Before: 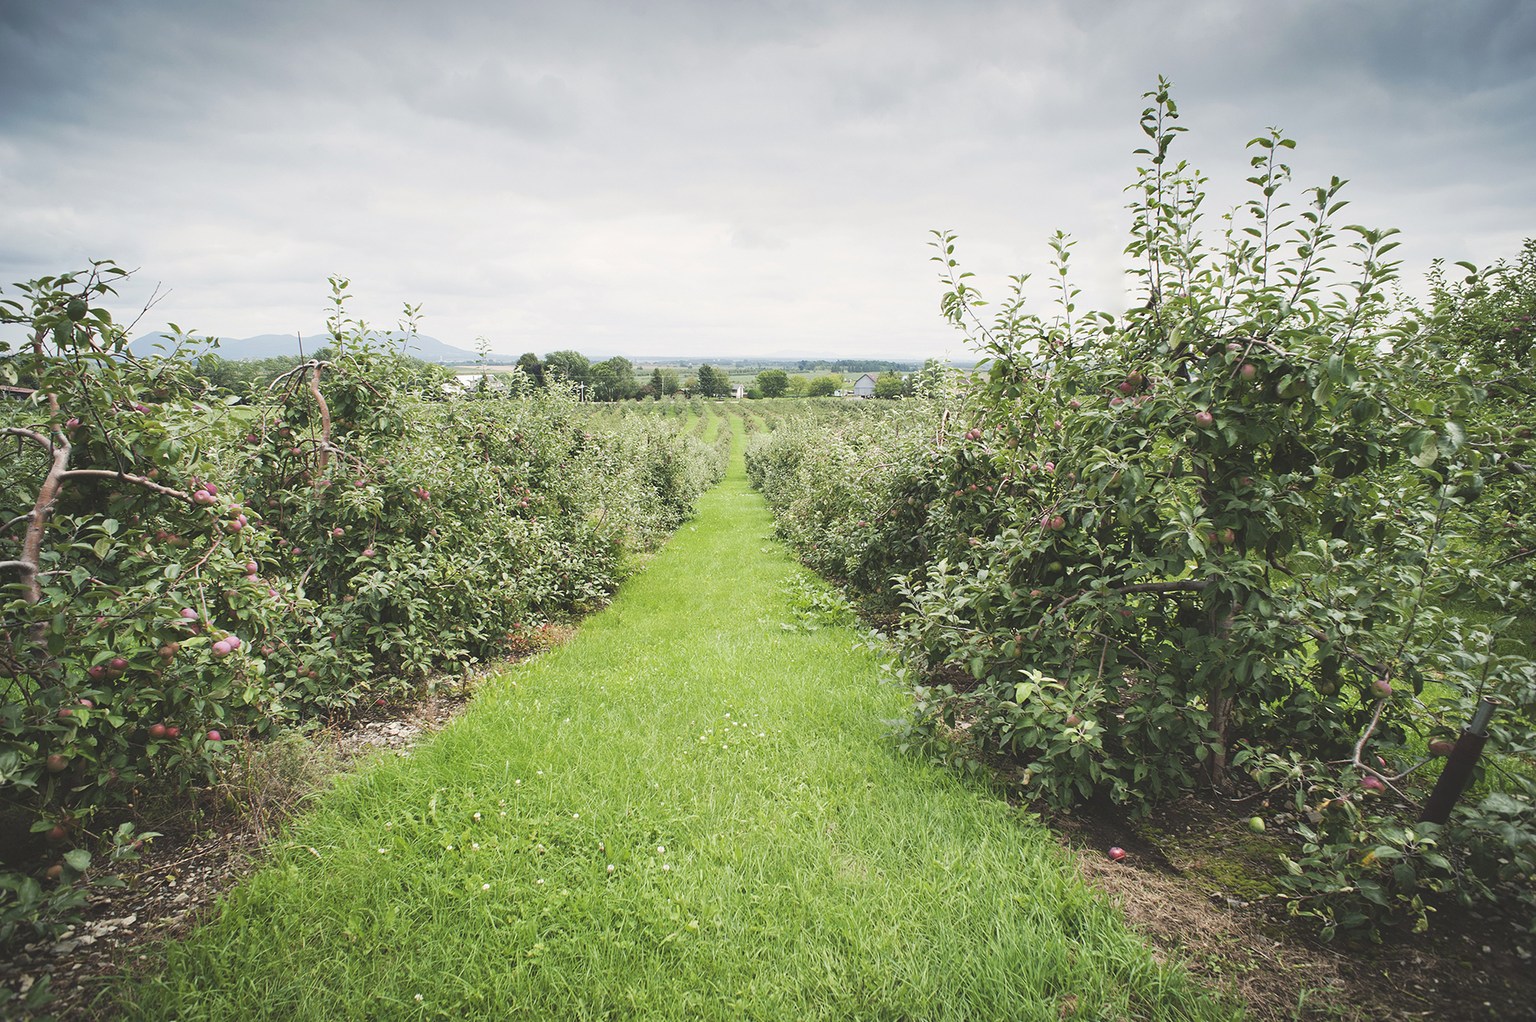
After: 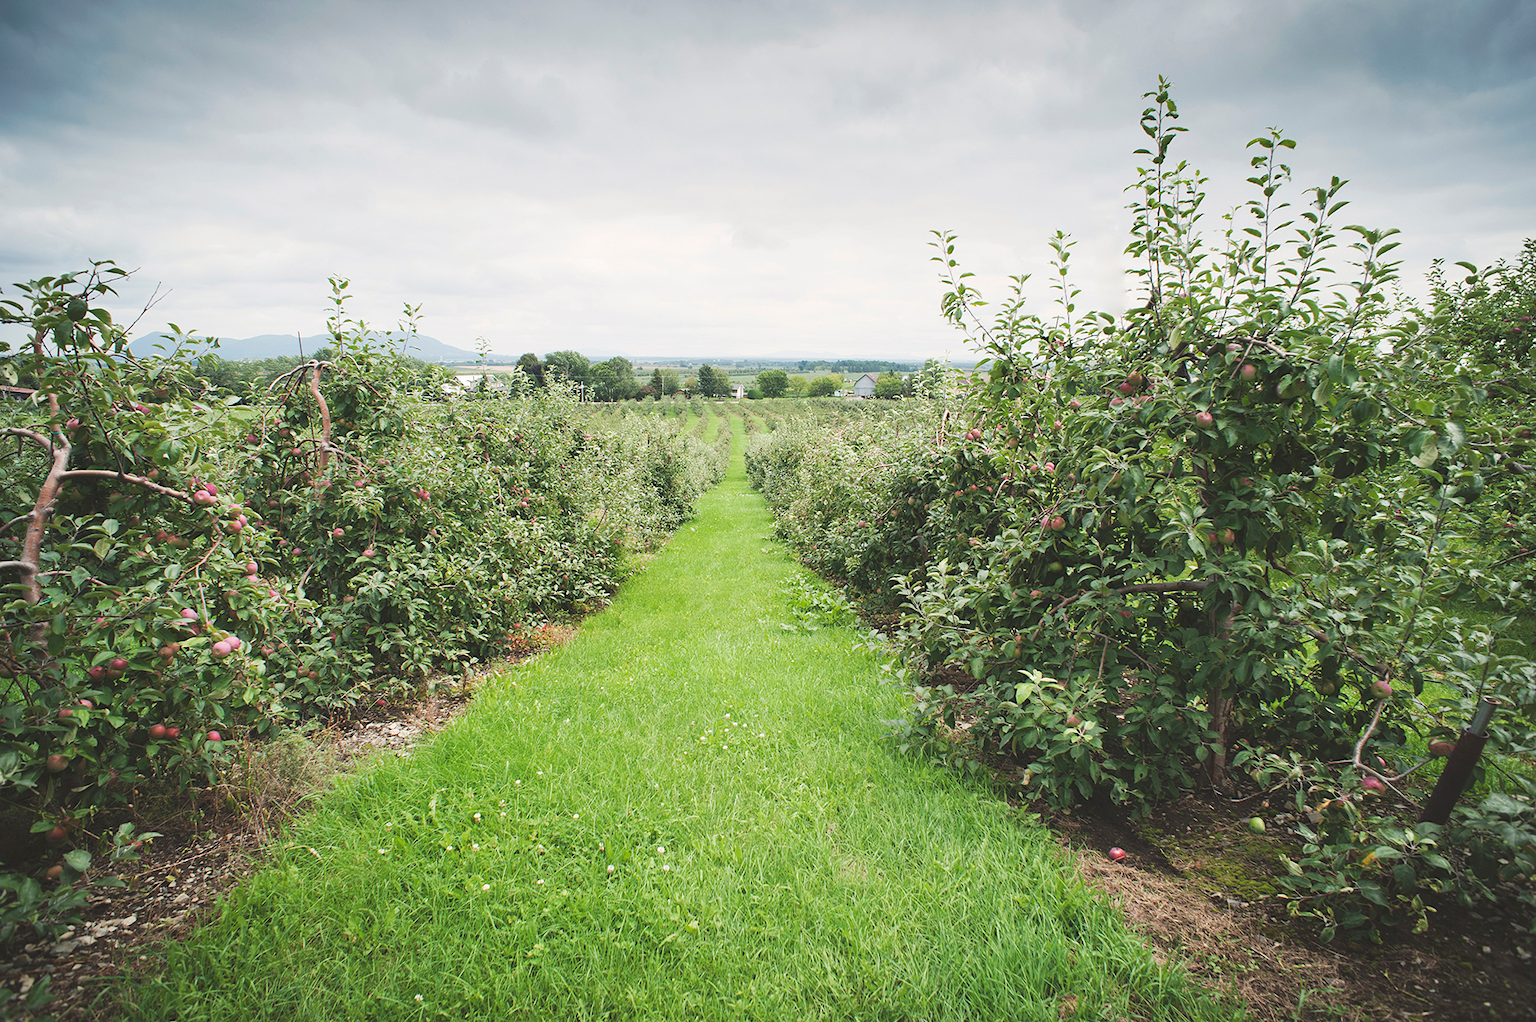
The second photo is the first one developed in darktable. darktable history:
exposure: exposure 0.025 EV, compensate highlight preservation false
